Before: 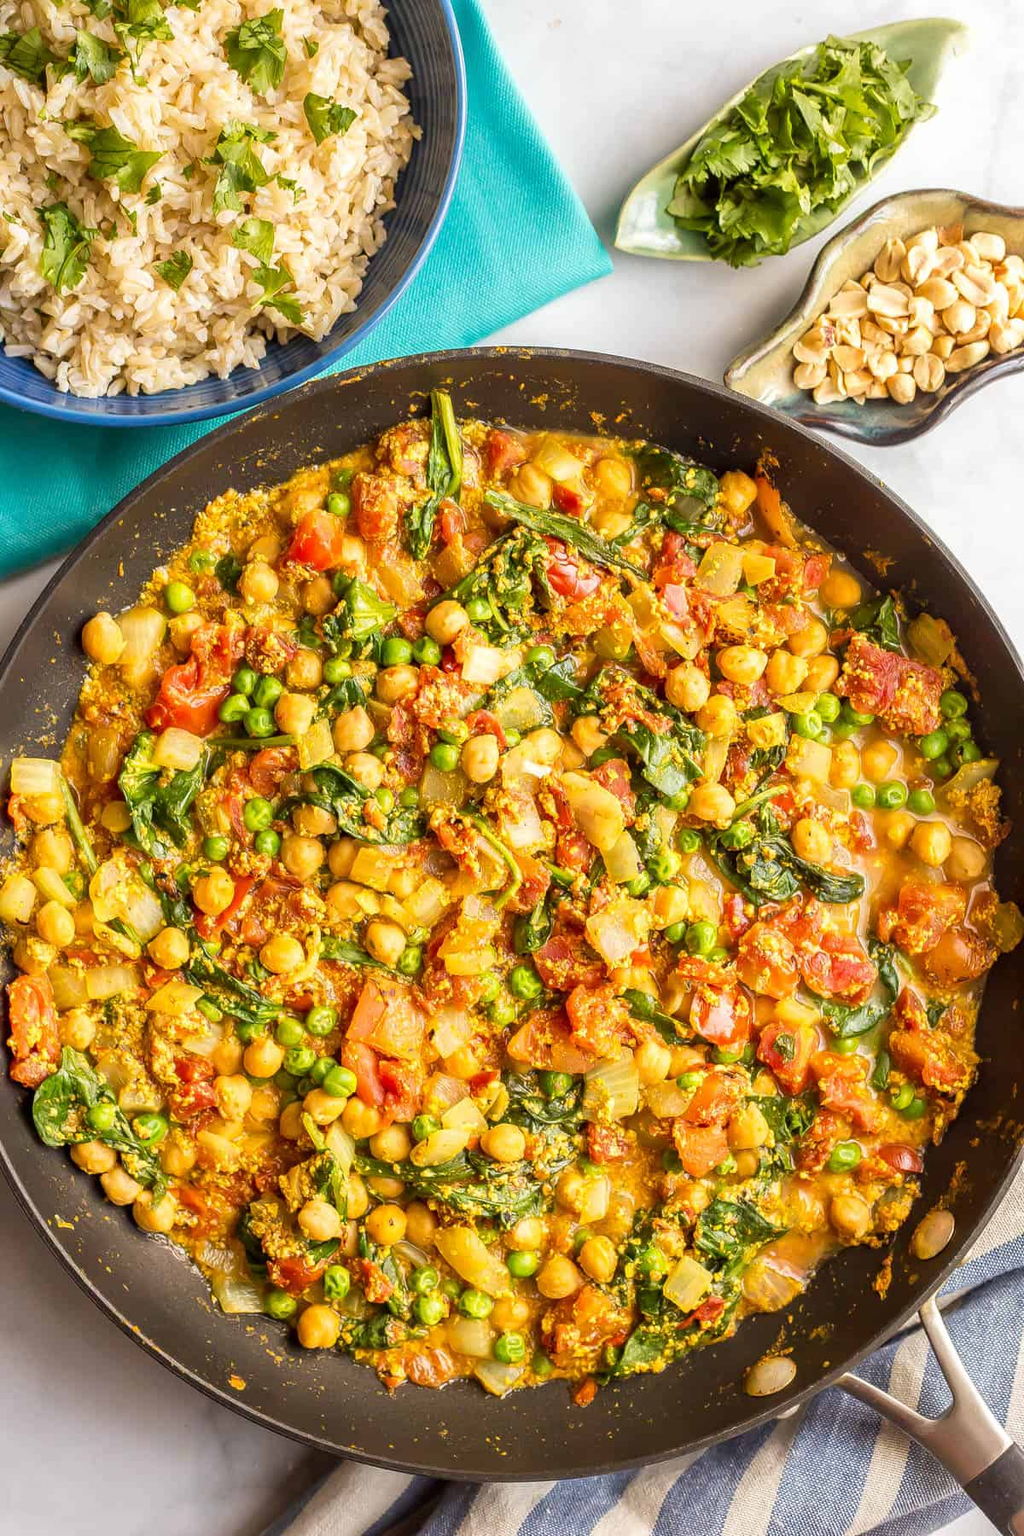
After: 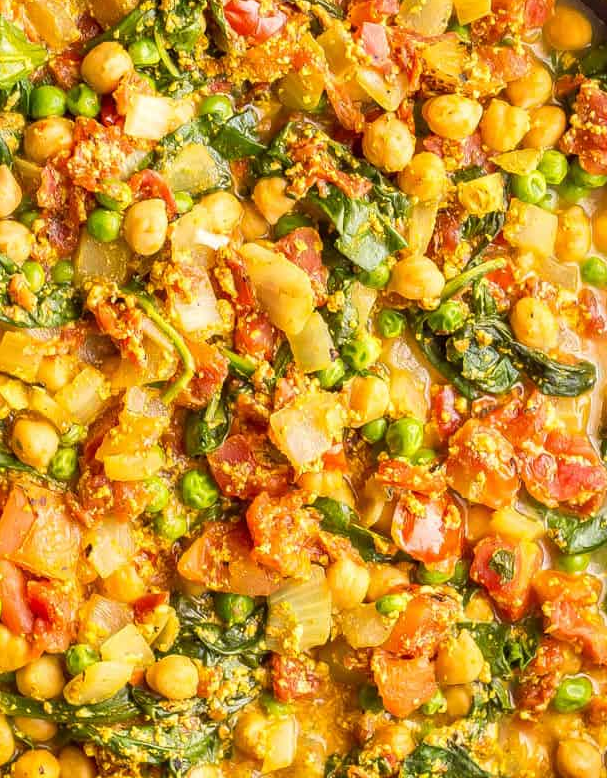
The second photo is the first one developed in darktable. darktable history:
crop: left 34.804%, top 36.796%, right 14.533%, bottom 19.96%
